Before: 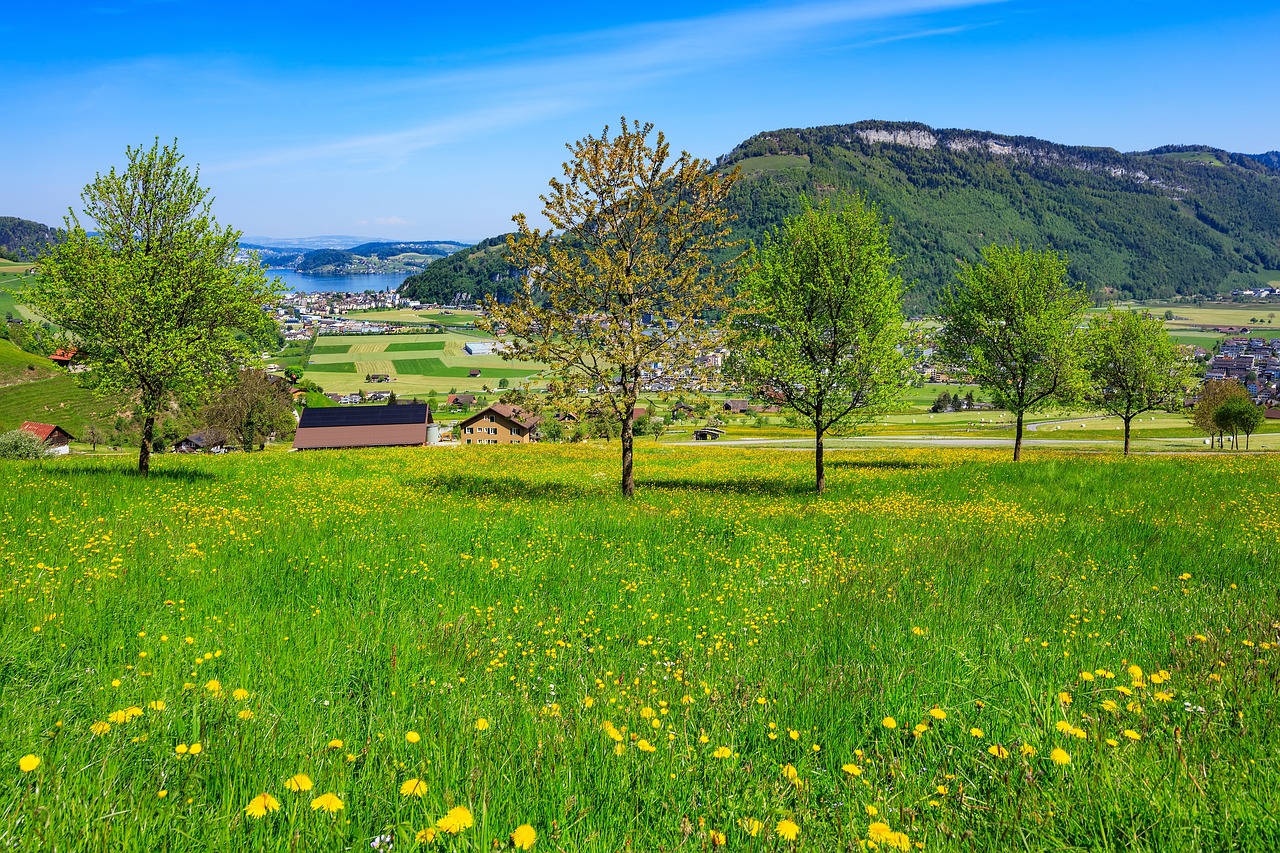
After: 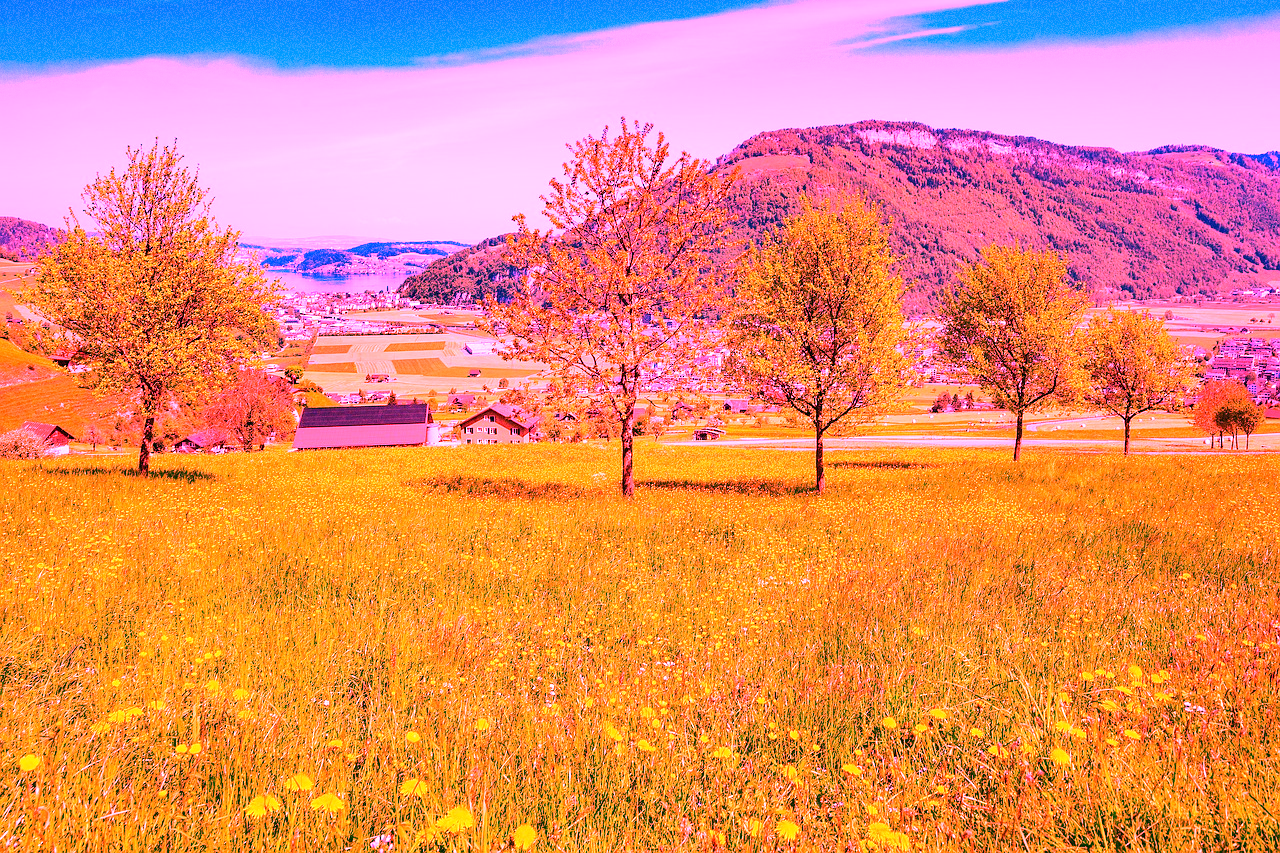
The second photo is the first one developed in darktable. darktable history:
white balance: red 4.26, blue 1.802
grain: coarseness 0.09 ISO
